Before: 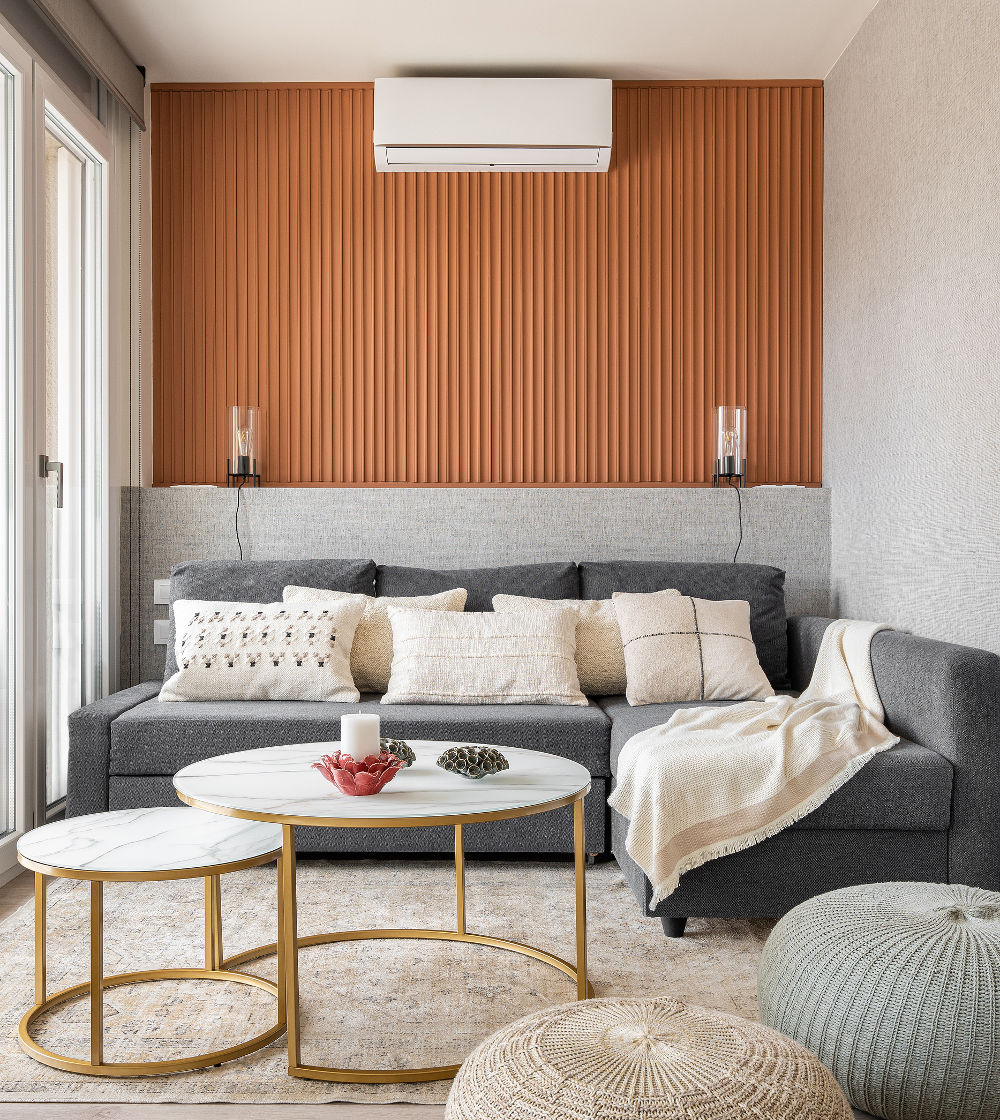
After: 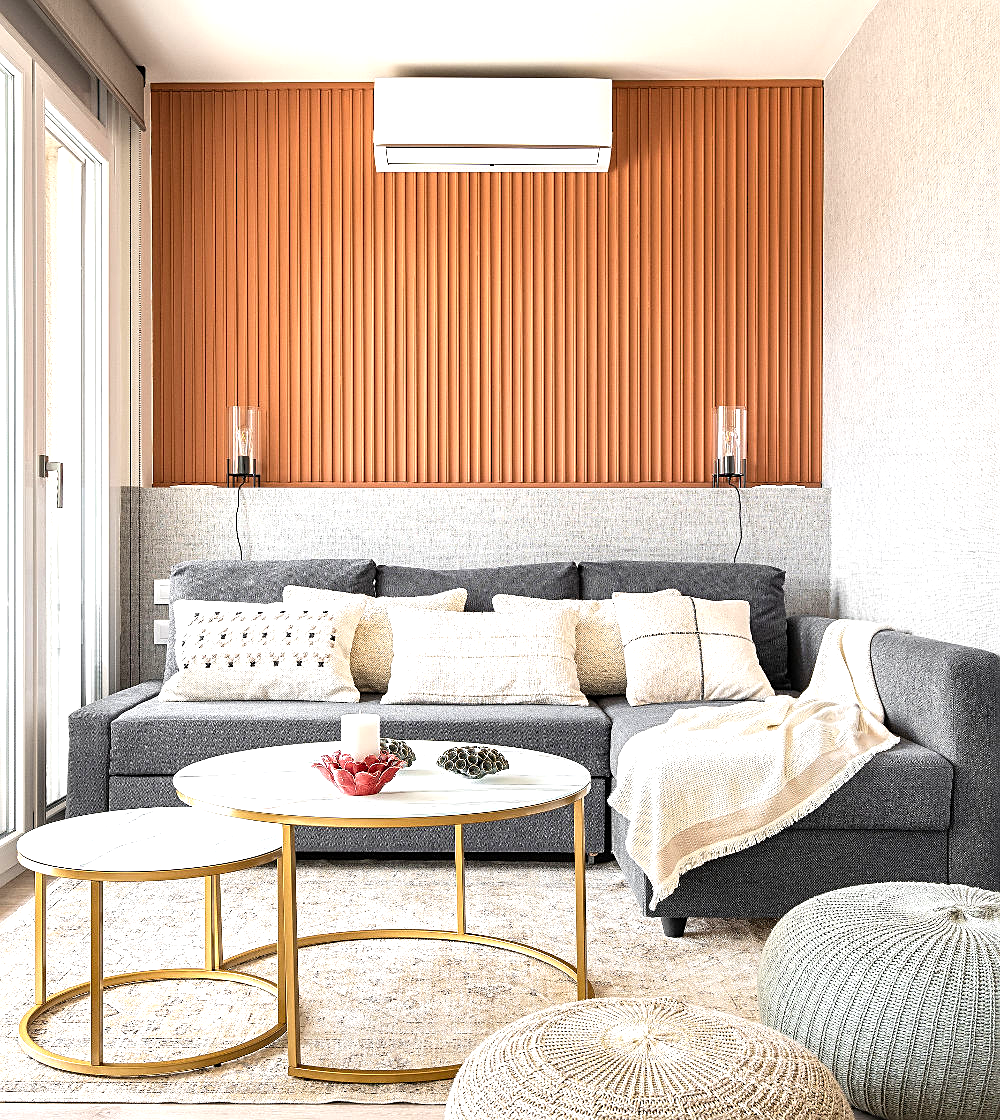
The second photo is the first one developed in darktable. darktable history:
sharpen: on, module defaults
levels: levels [0, 0.394, 0.787]
